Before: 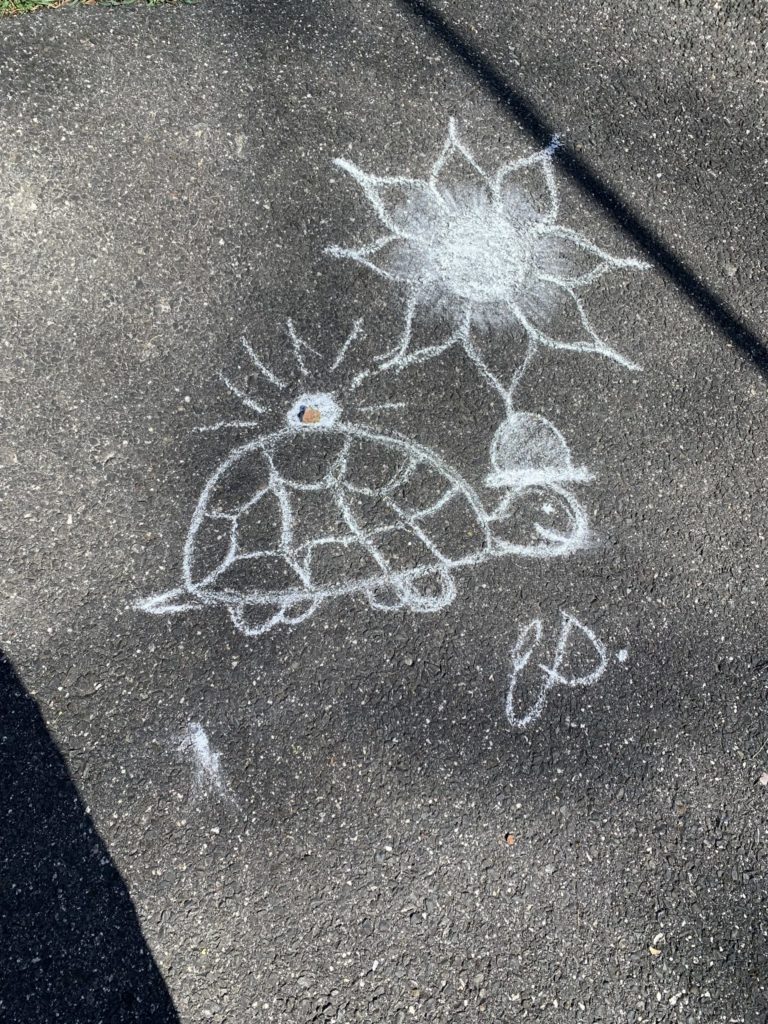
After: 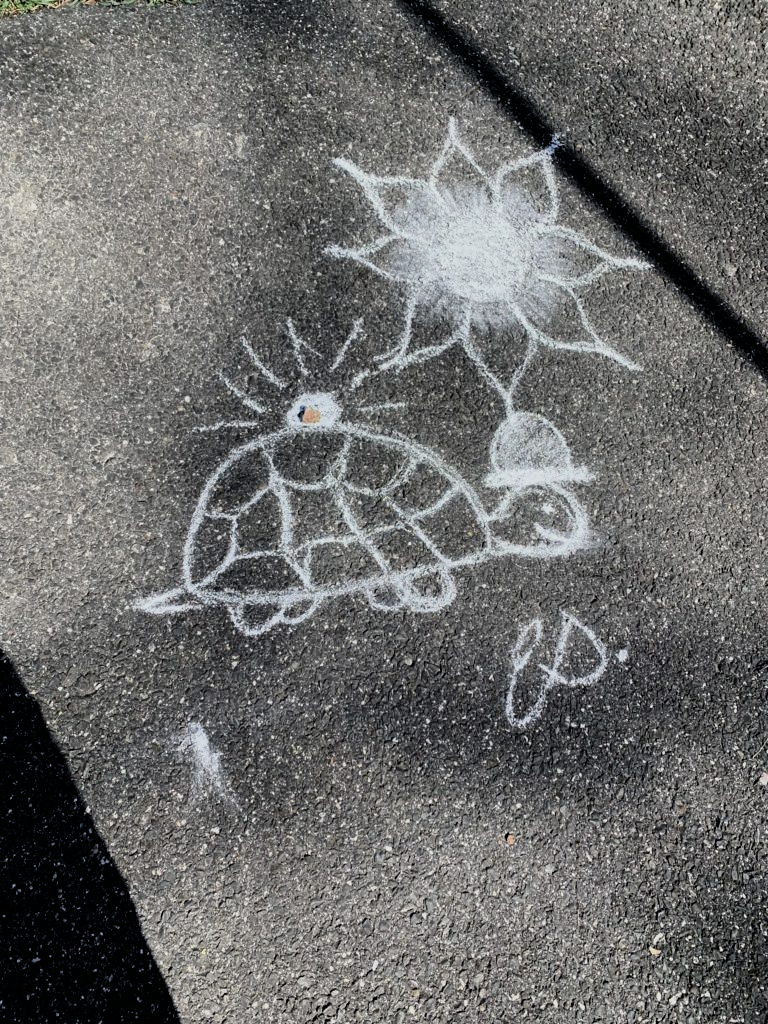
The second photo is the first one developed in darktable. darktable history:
filmic rgb: black relative exposure -5 EV, hardness 2.88, contrast 1.3, highlights saturation mix -10%
white balance: emerald 1
